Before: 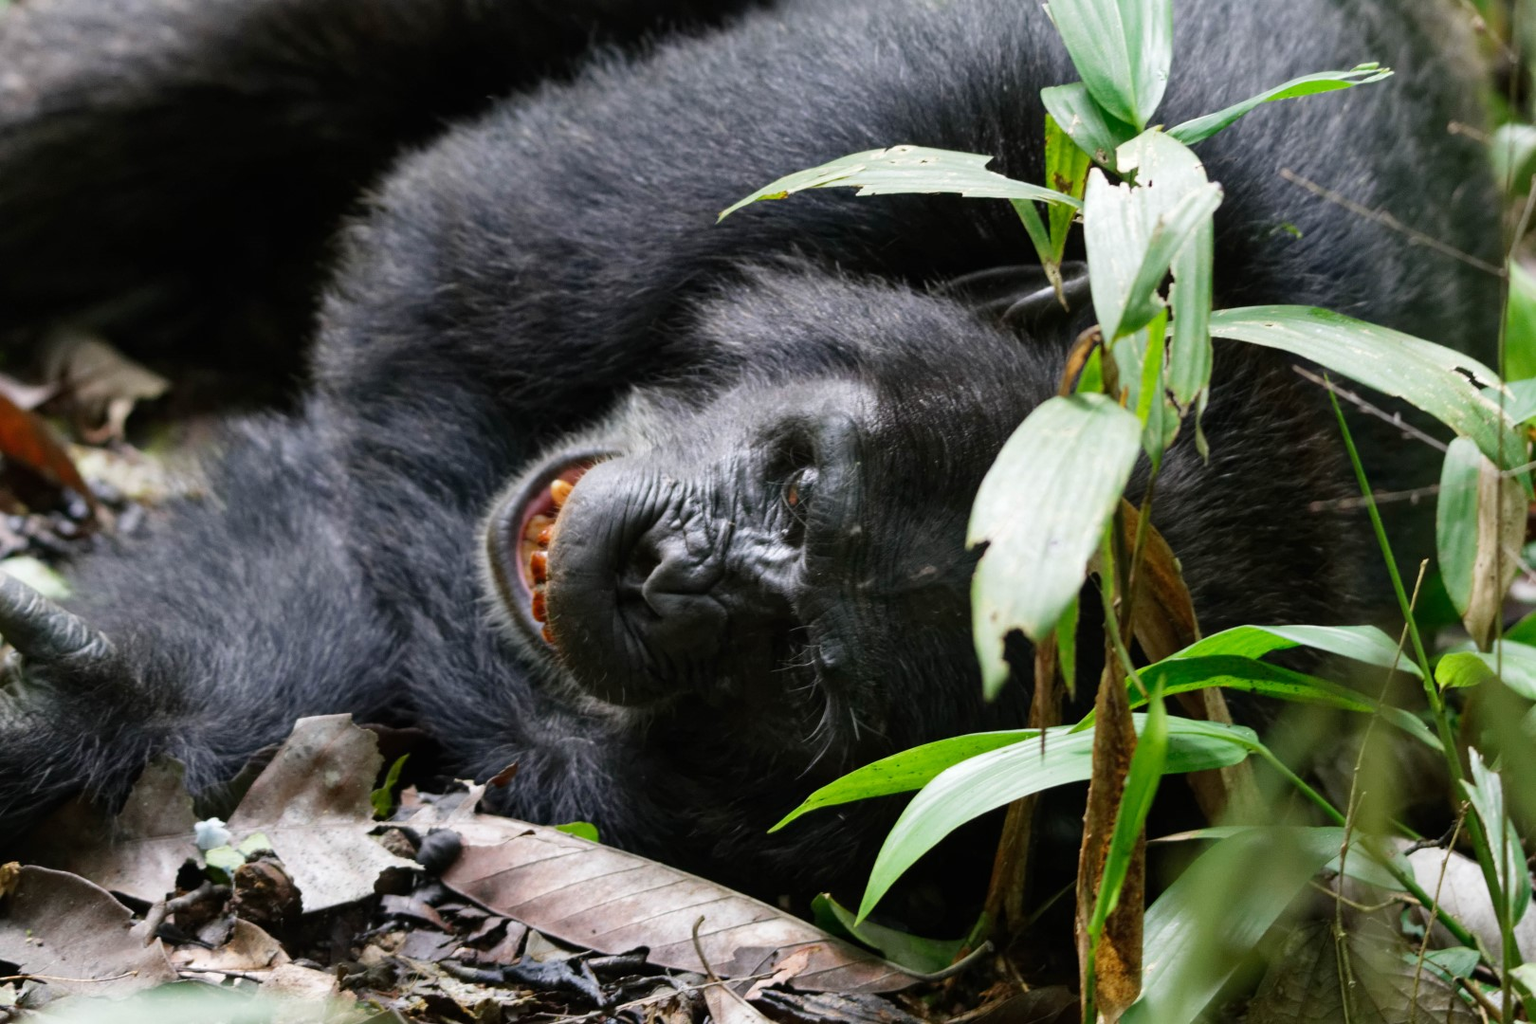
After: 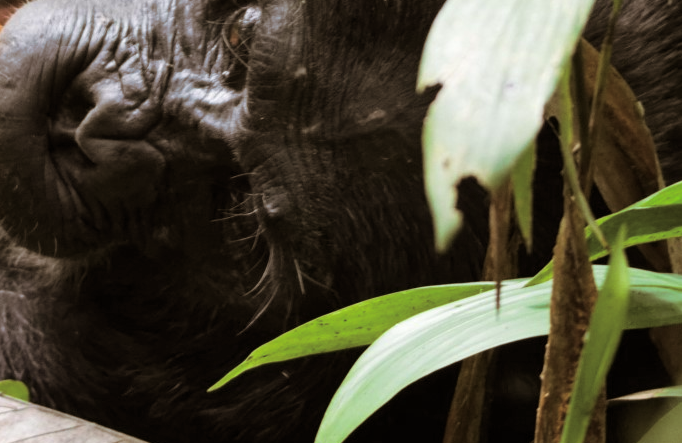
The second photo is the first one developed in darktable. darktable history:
split-toning: shadows › hue 32.4°, shadows › saturation 0.51, highlights › hue 180°, highlights › saturation 0, balance -60.17, compress 55.19%
white balance: red 1.009, blue 0.985
crop: left 37.221%, top 45.169%, right 20.63%, bottom 13.777%
